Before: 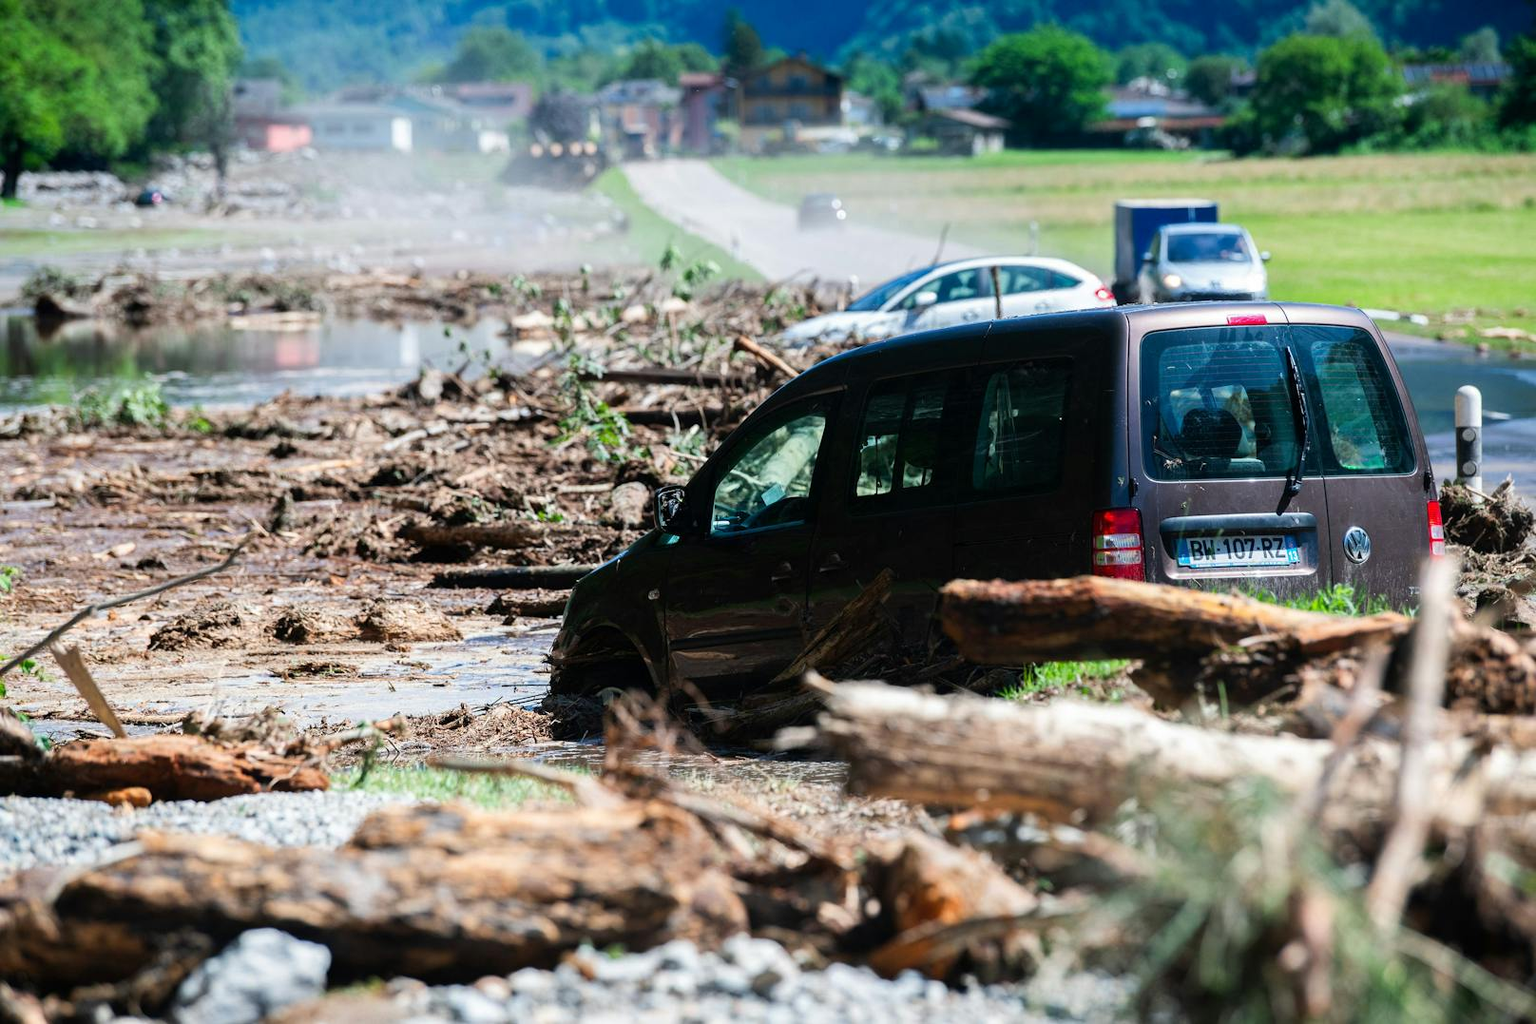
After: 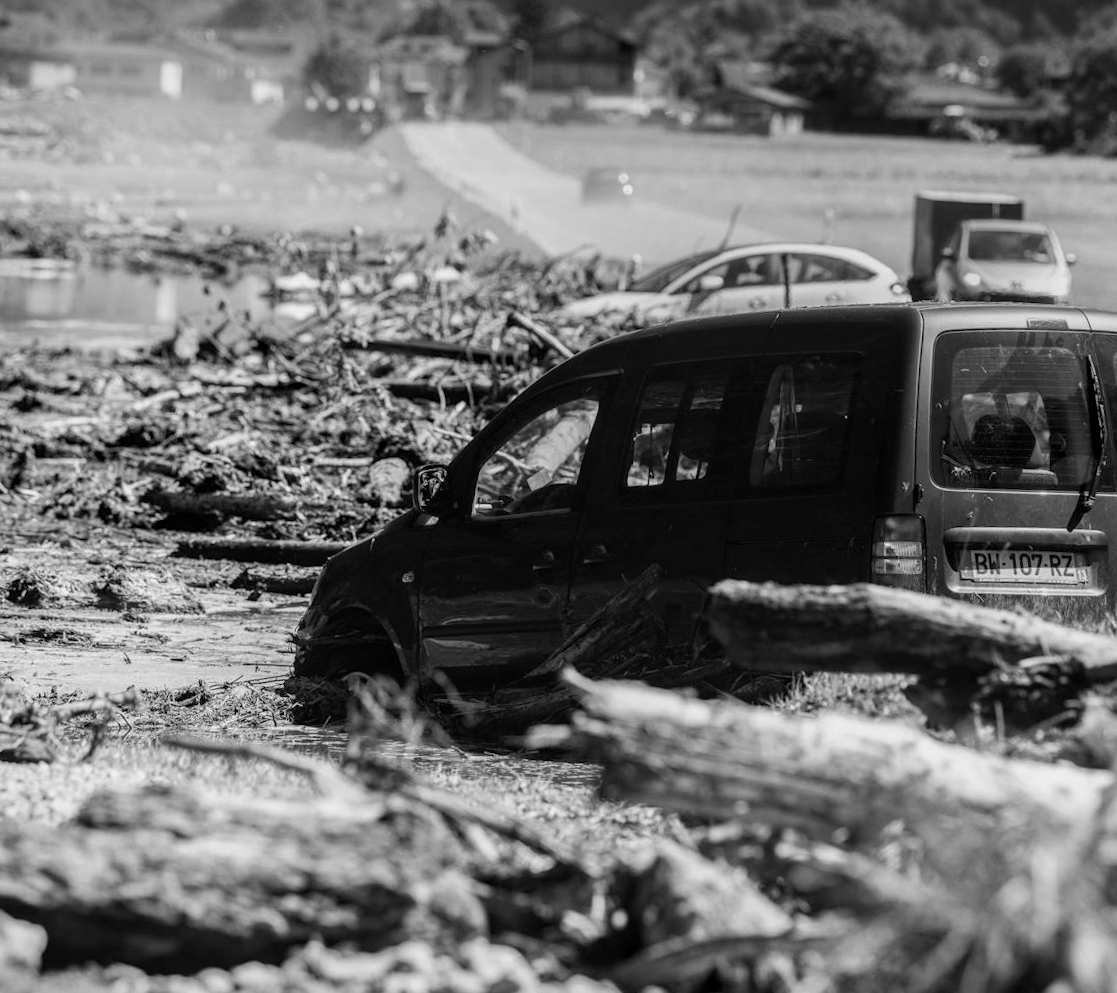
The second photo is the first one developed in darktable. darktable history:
monochrome: a 26.22, b 42.67, size 0.8
crop and rotate: angle -3.27°, left 14.277%, top 0.028%, right 10.766%, bottom 0.028%
local contrast: on, module defaults
